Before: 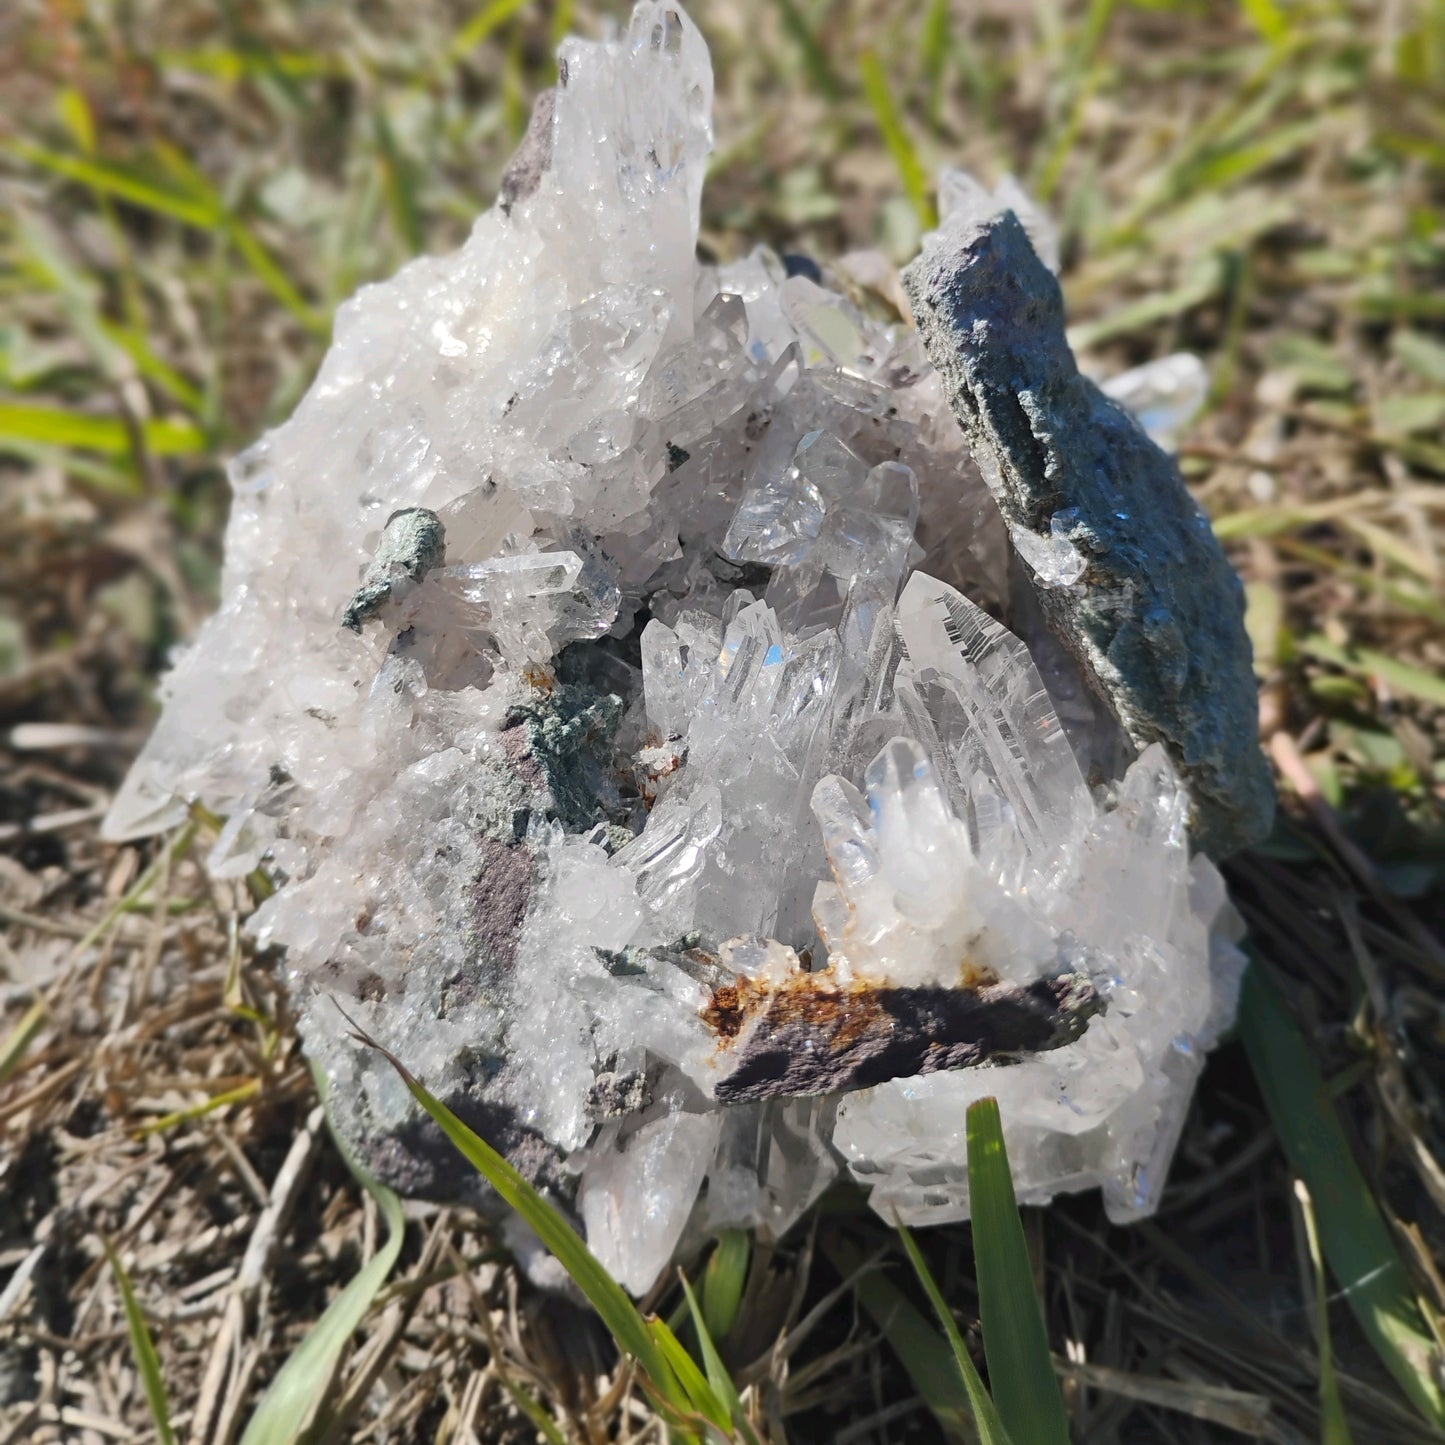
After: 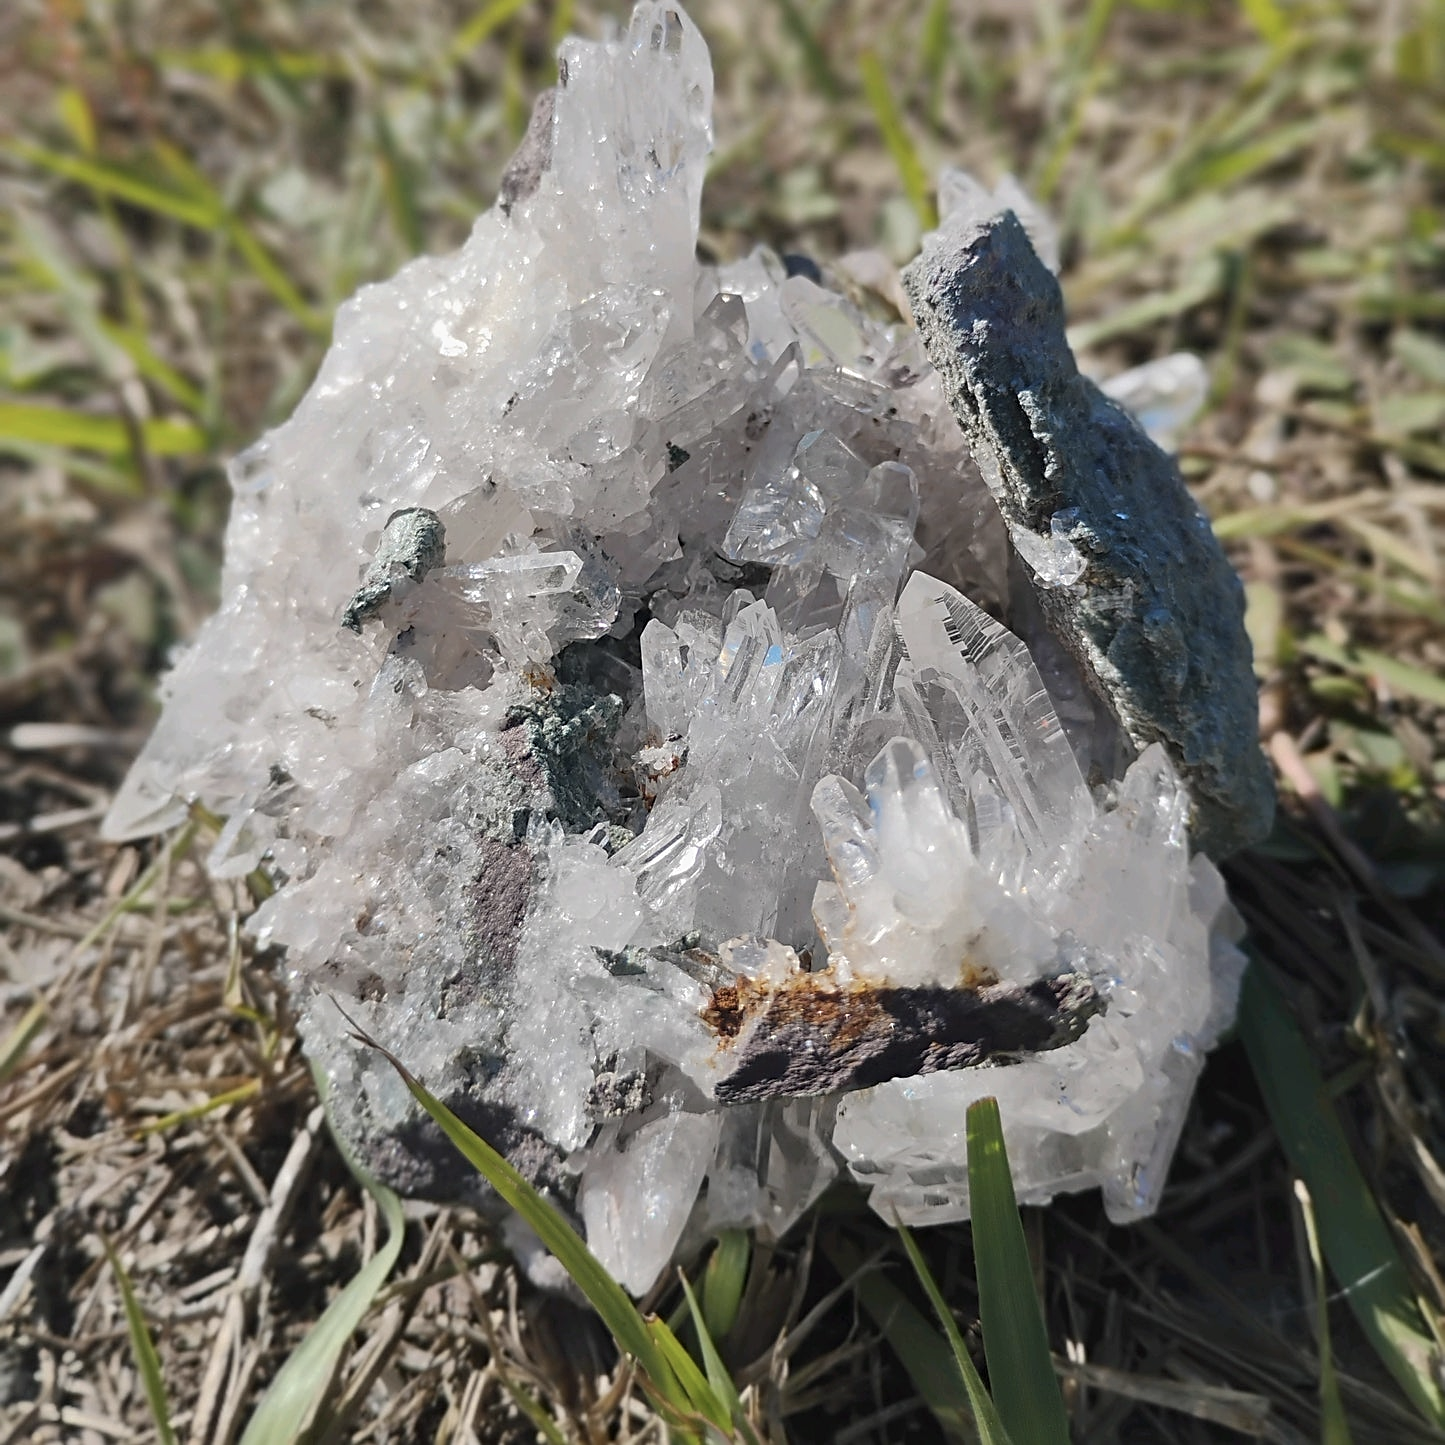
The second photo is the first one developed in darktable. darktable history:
color correction: highlights b* -0.014, saturation 0.786
sharpen: on, module defaults
shadows and highlights: shadows -20.61, white point adjustment -1.84, highlights -34.91
